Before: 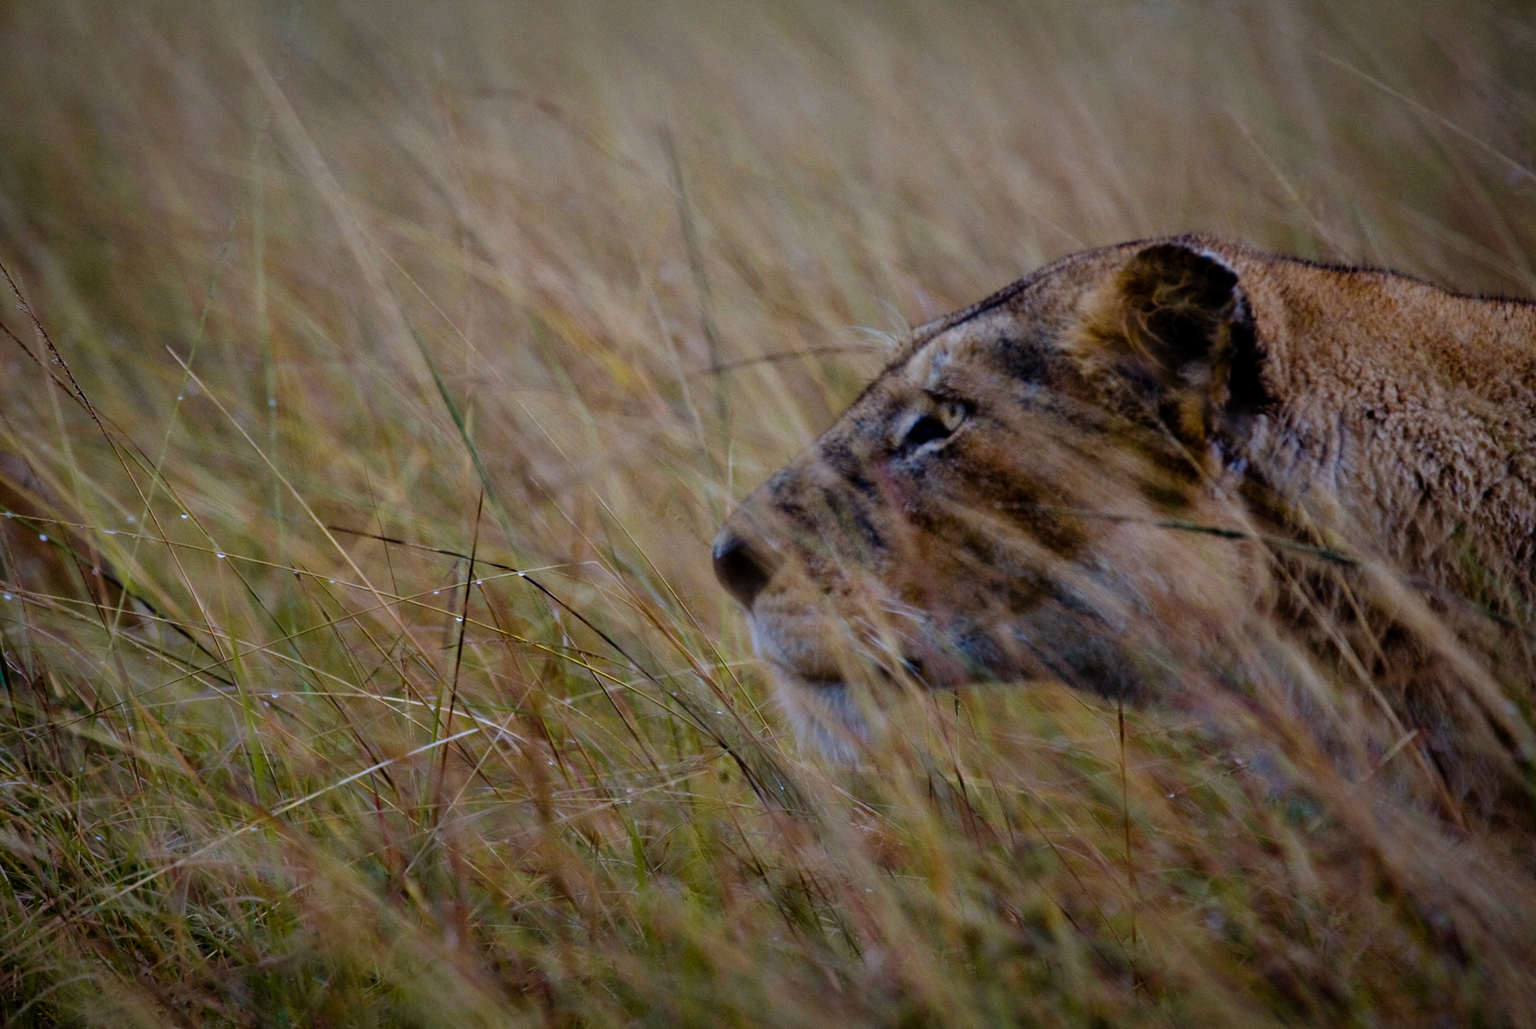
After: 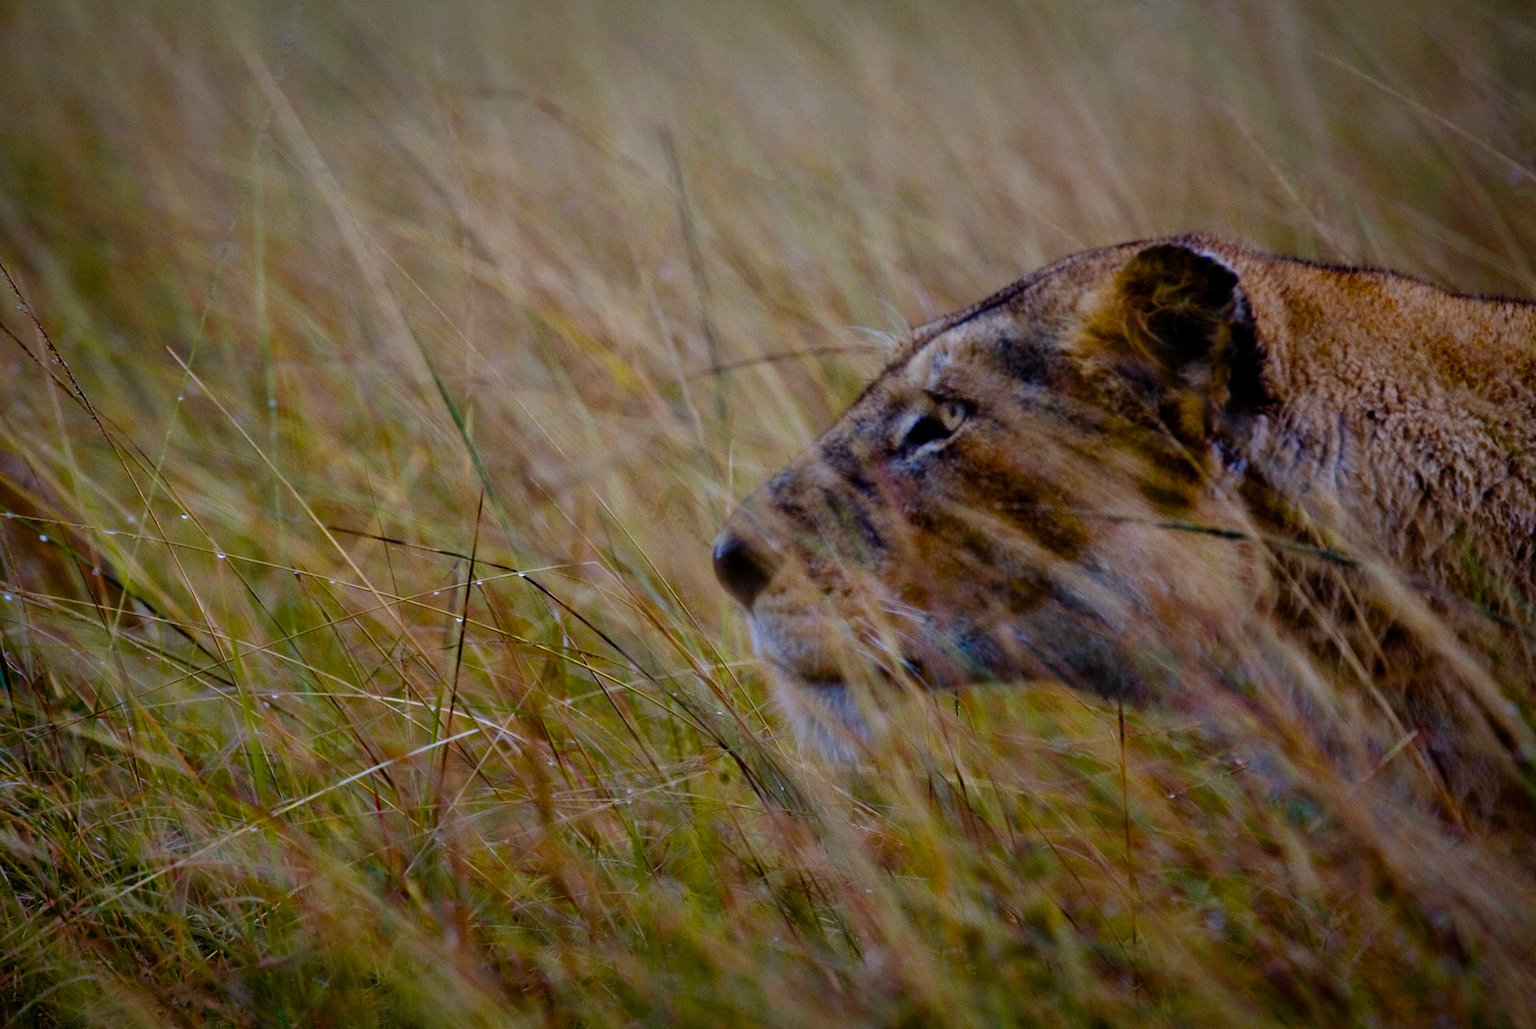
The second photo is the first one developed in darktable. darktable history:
contrast brightness saturation: contrast 0.07
color balance rgb: perceptual saturation grading › global saturation 20%, perceptual saturation grading › highlights -25%, perceptual saturation grading › shadows 25%
